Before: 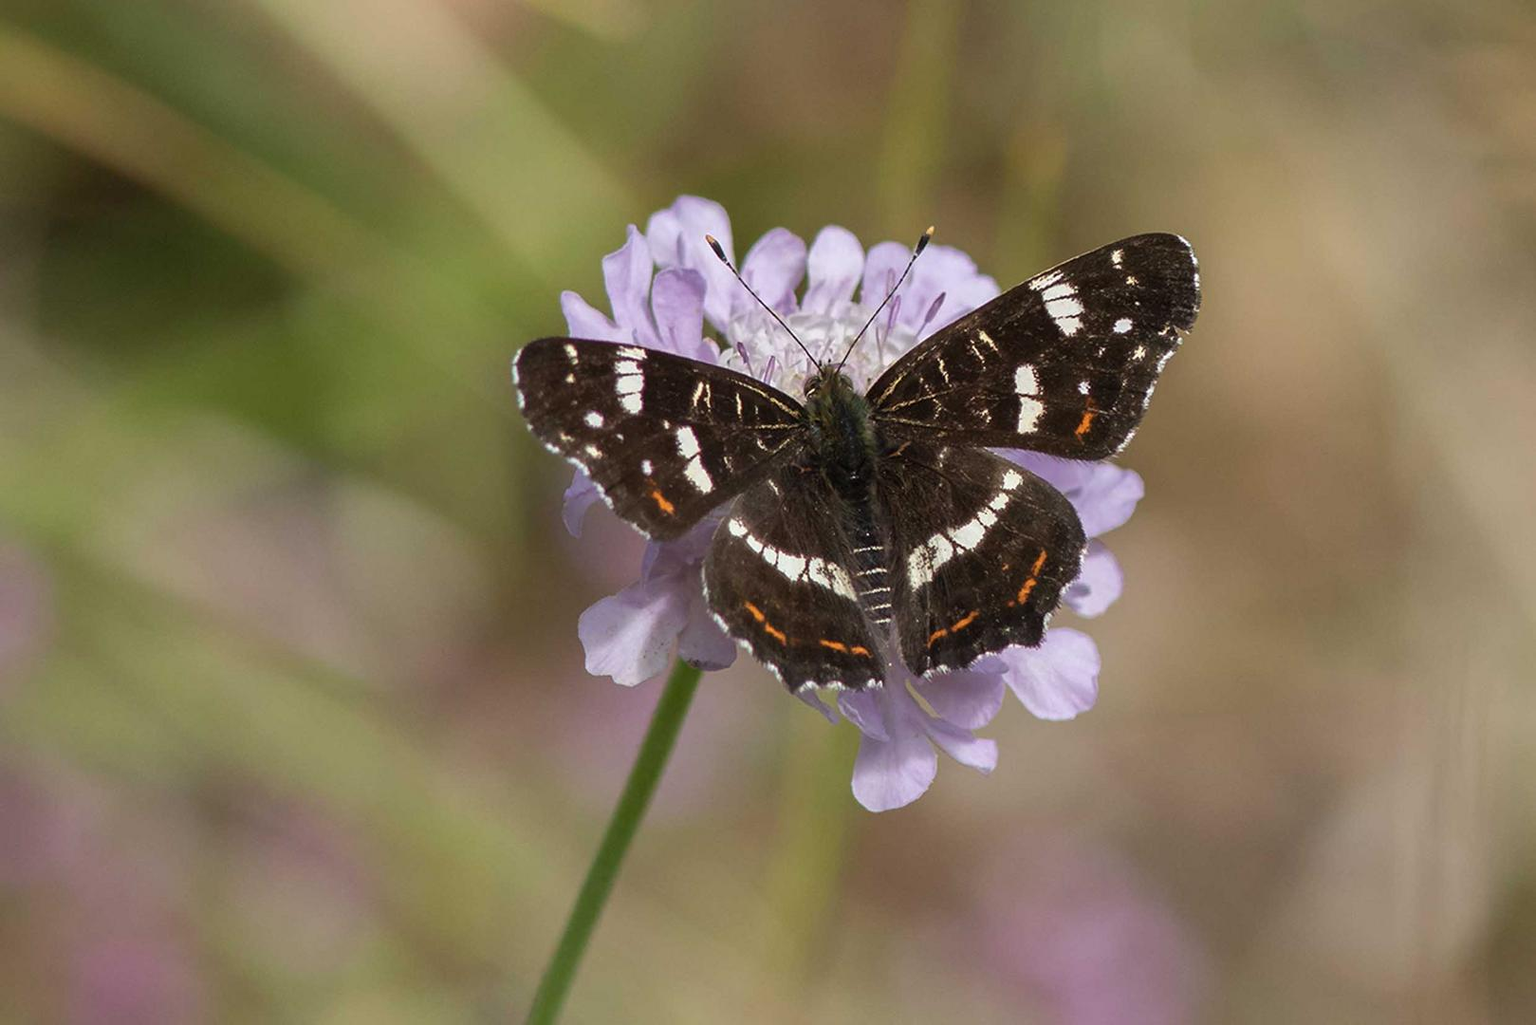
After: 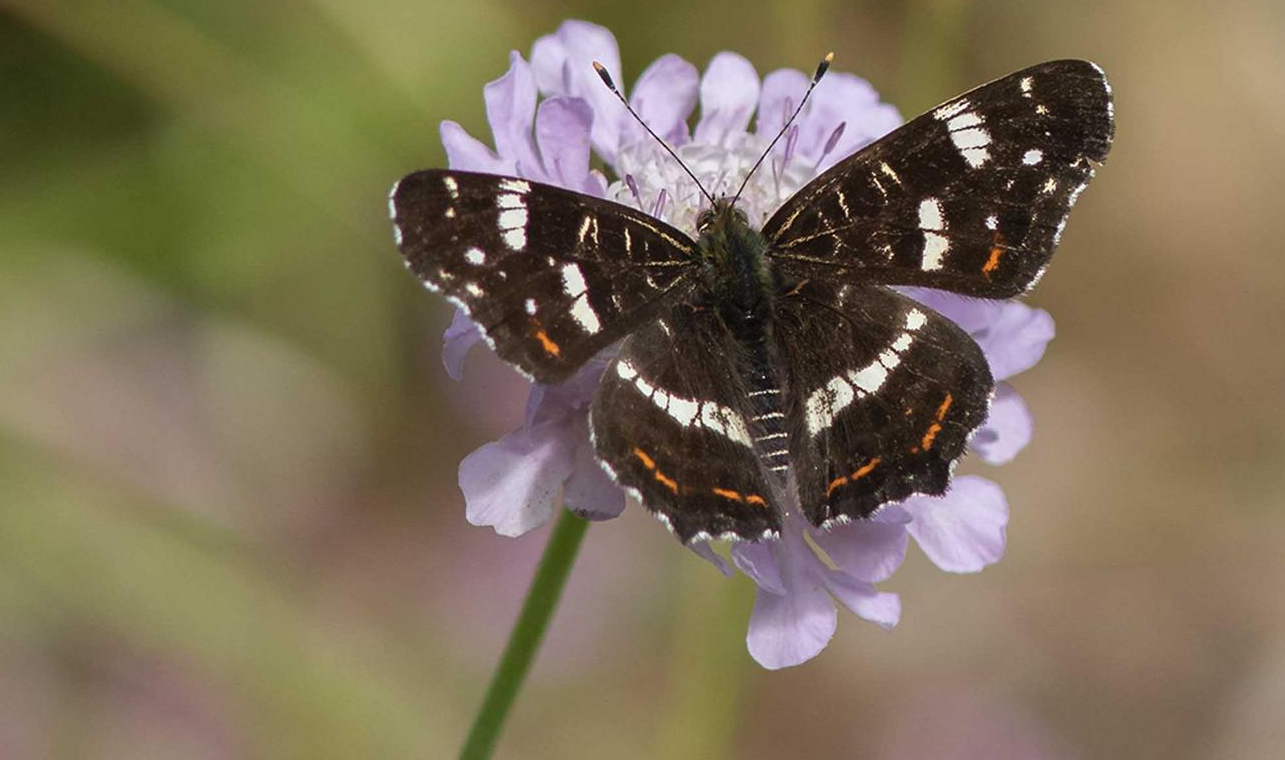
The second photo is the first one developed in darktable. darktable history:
crop: left 9.384%, top 17.273%, right 11.196%, bottom 12.328%
shadows and highlights: shadows 62.44, white point adjustment 0.541, highlights -34.59, compress 84.1%
